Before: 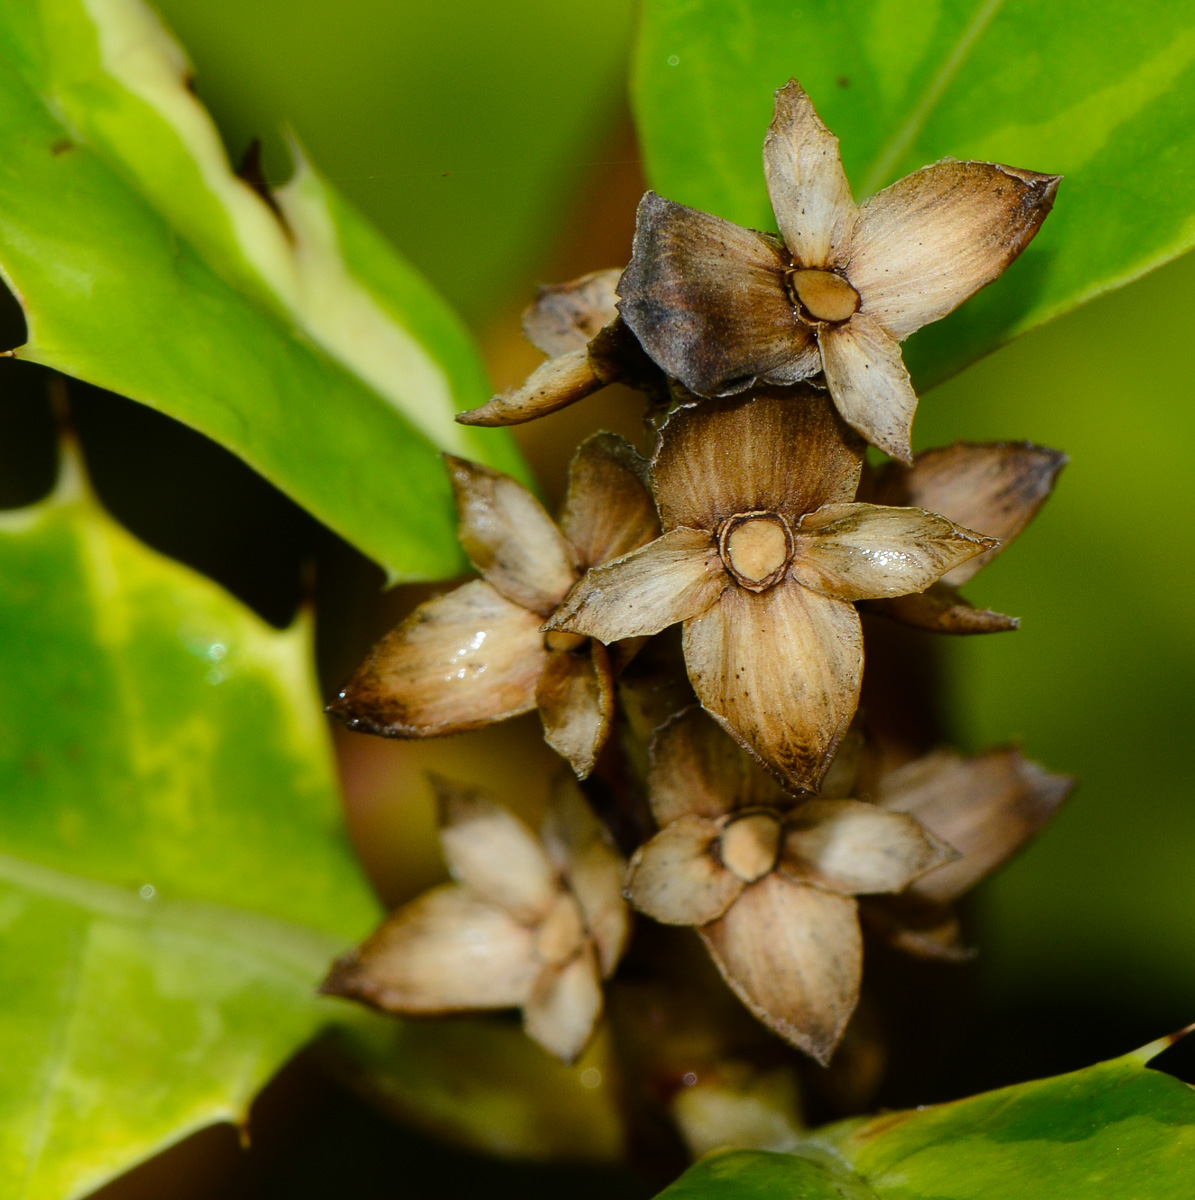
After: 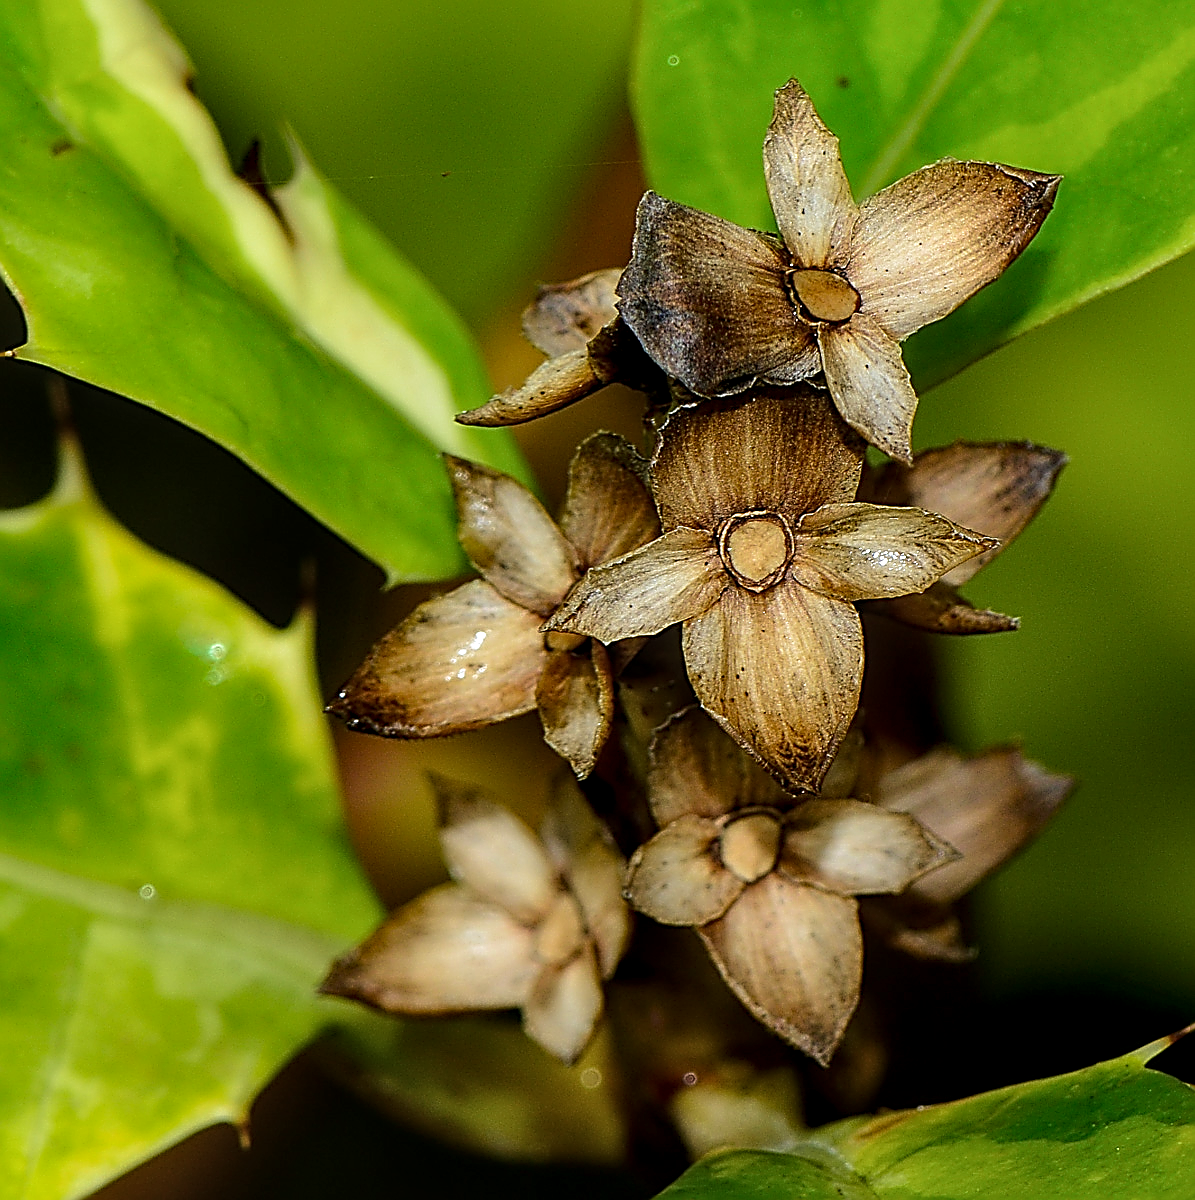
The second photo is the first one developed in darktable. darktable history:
velvia: on, module defaults
local contrast: detail 130%
sharpen: amount 2
tone equalizer: -8 EV 0.06 EV, smoothing diameter 25%, edges refinement/feathering 10, preserve details guided filter
